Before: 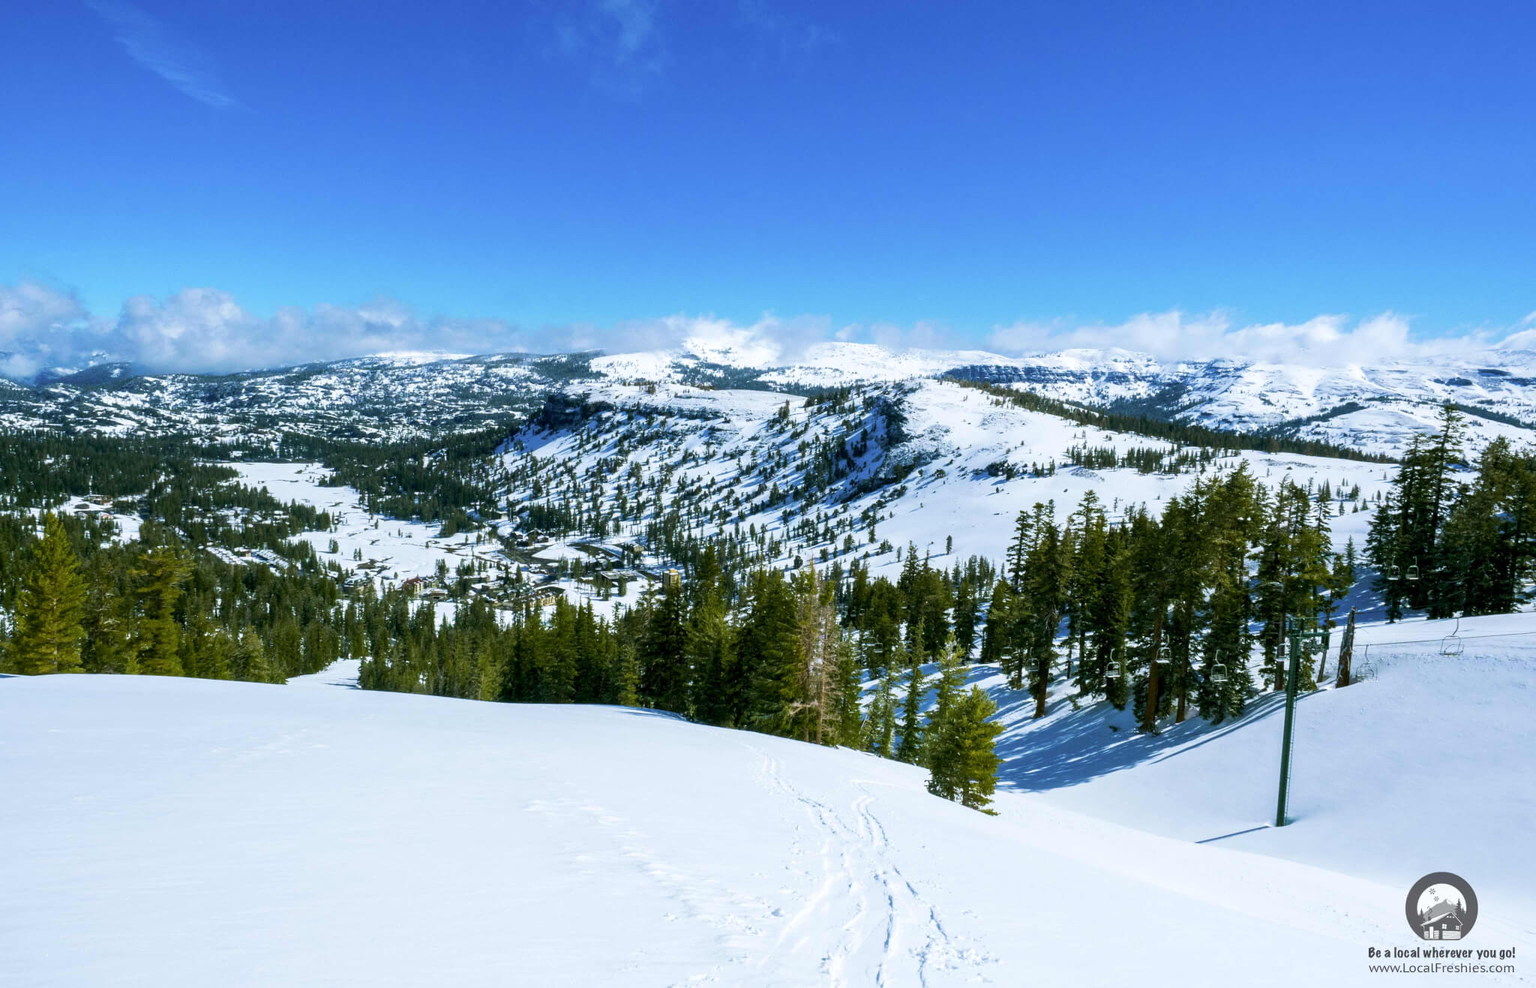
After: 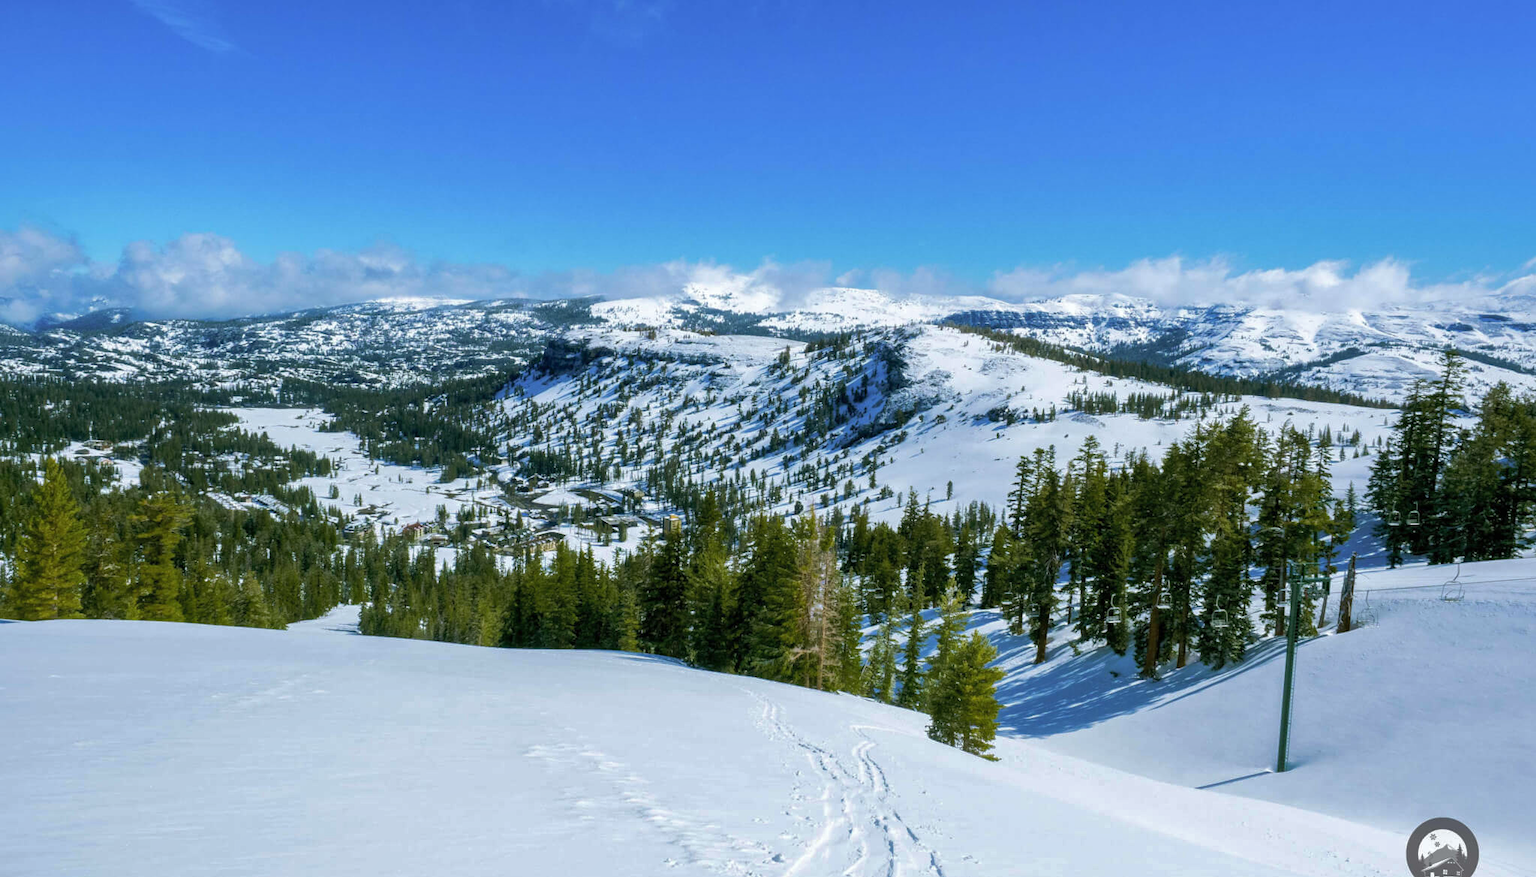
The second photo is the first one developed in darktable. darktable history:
shadows and highlights: shadows 40, highlights -60
crop and rotate: top 5.609%, bottom 5.609%
